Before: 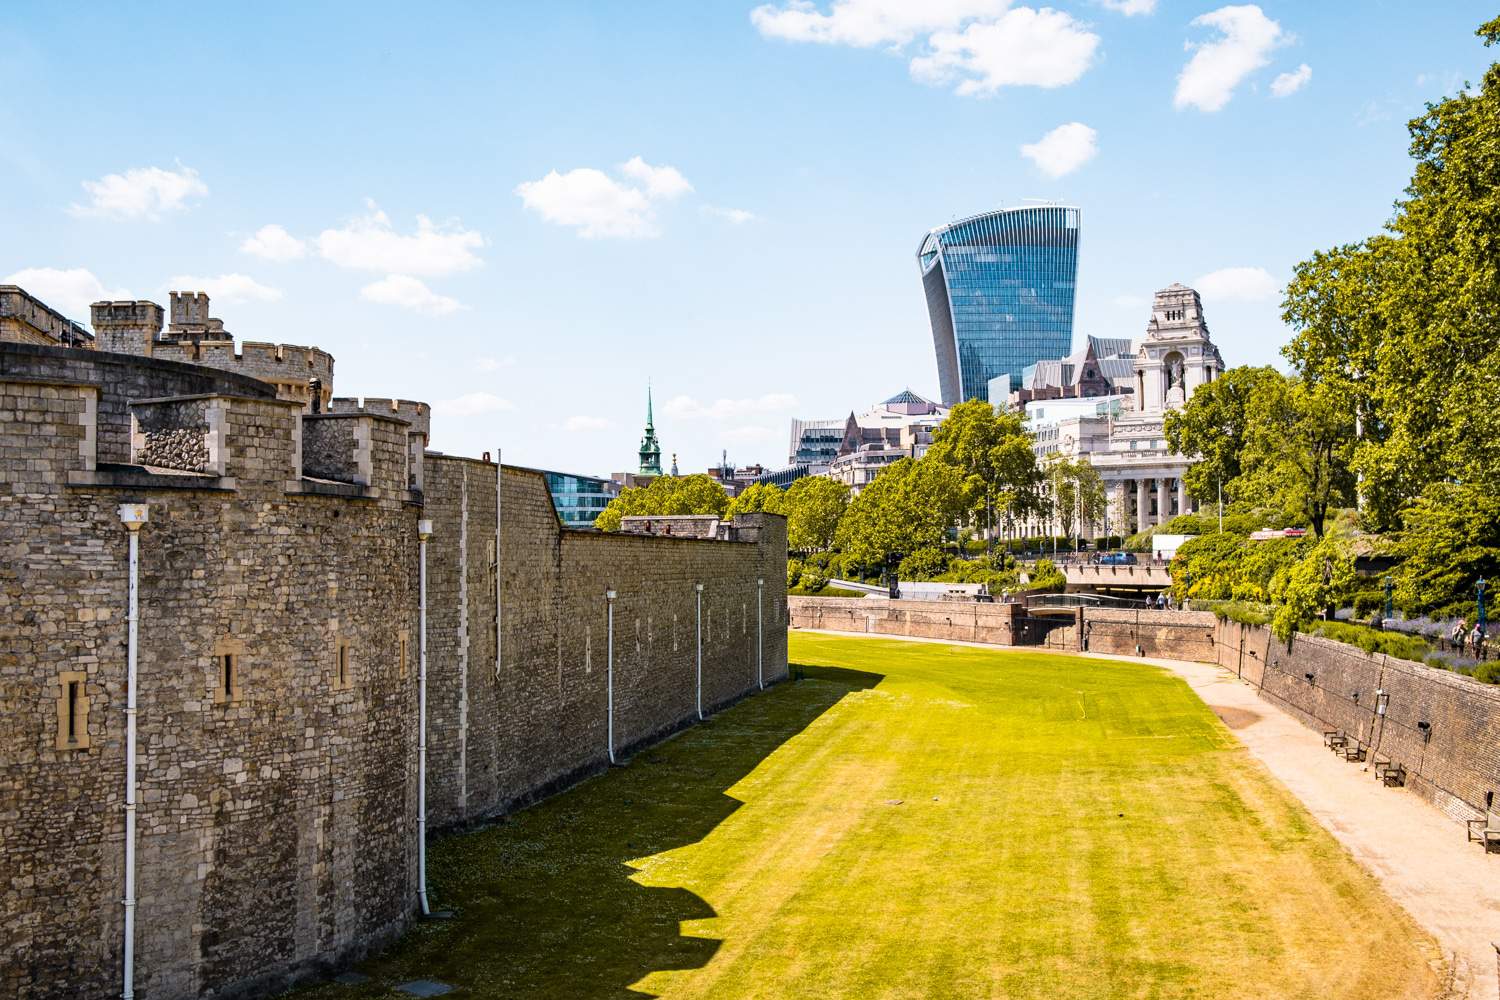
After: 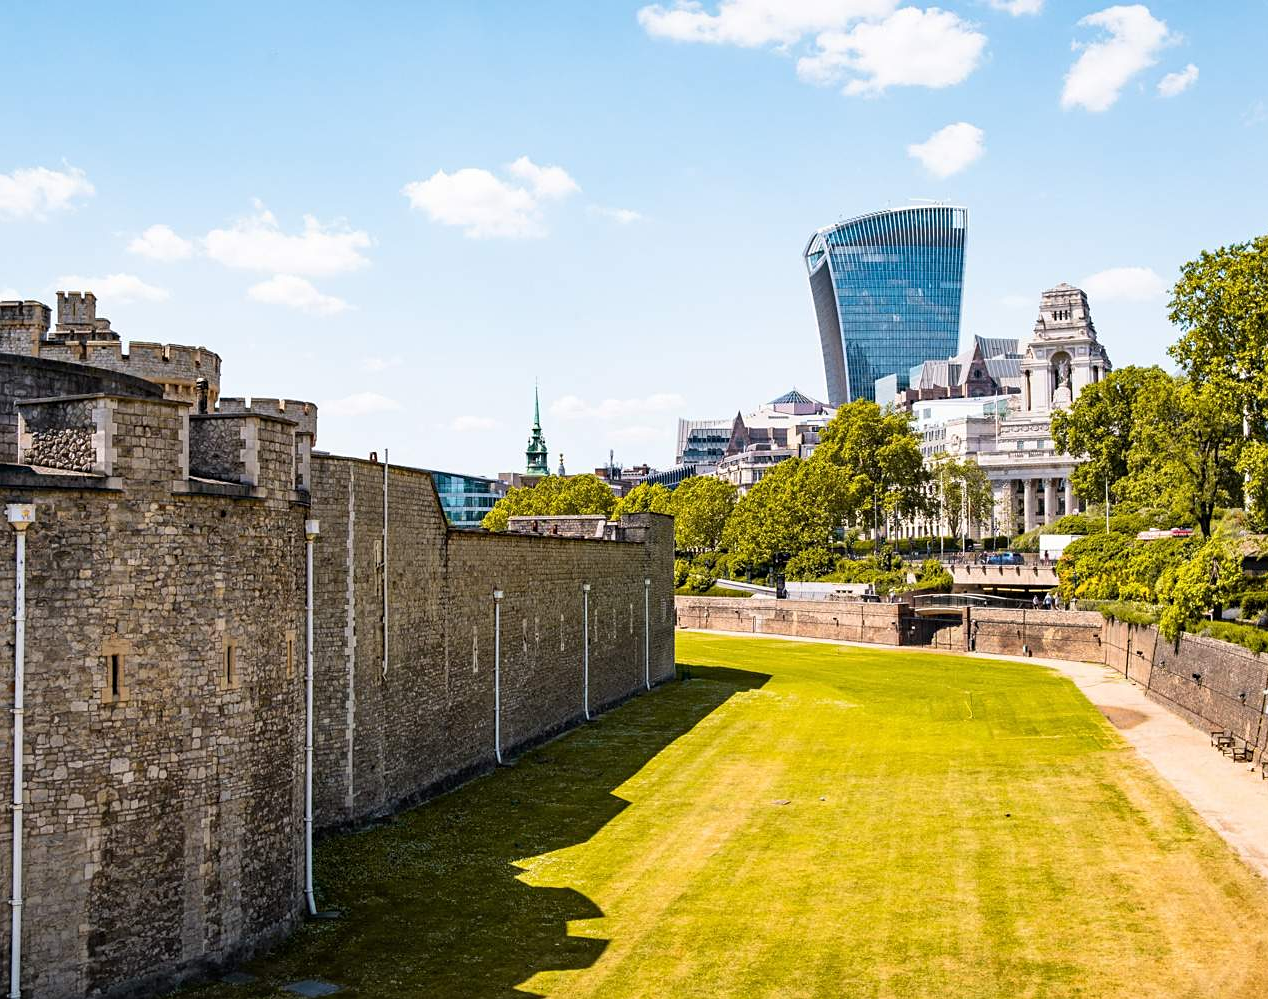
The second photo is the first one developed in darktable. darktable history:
crop: left 7.55%, right 7.853%
sharpen: amount 0.206
